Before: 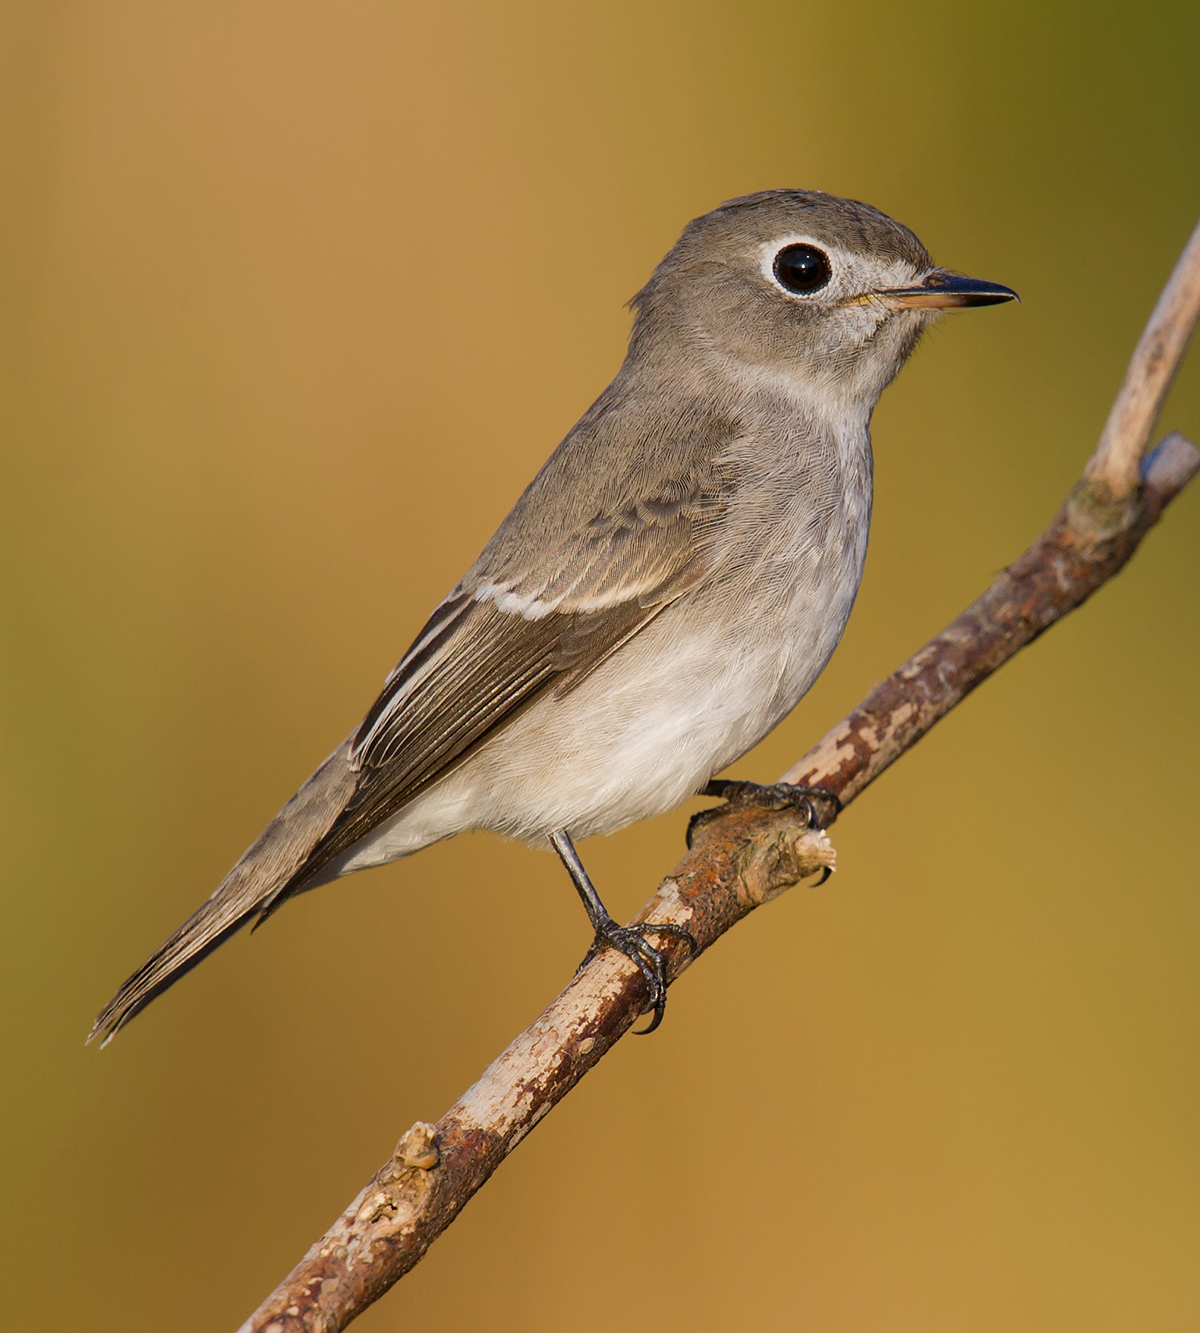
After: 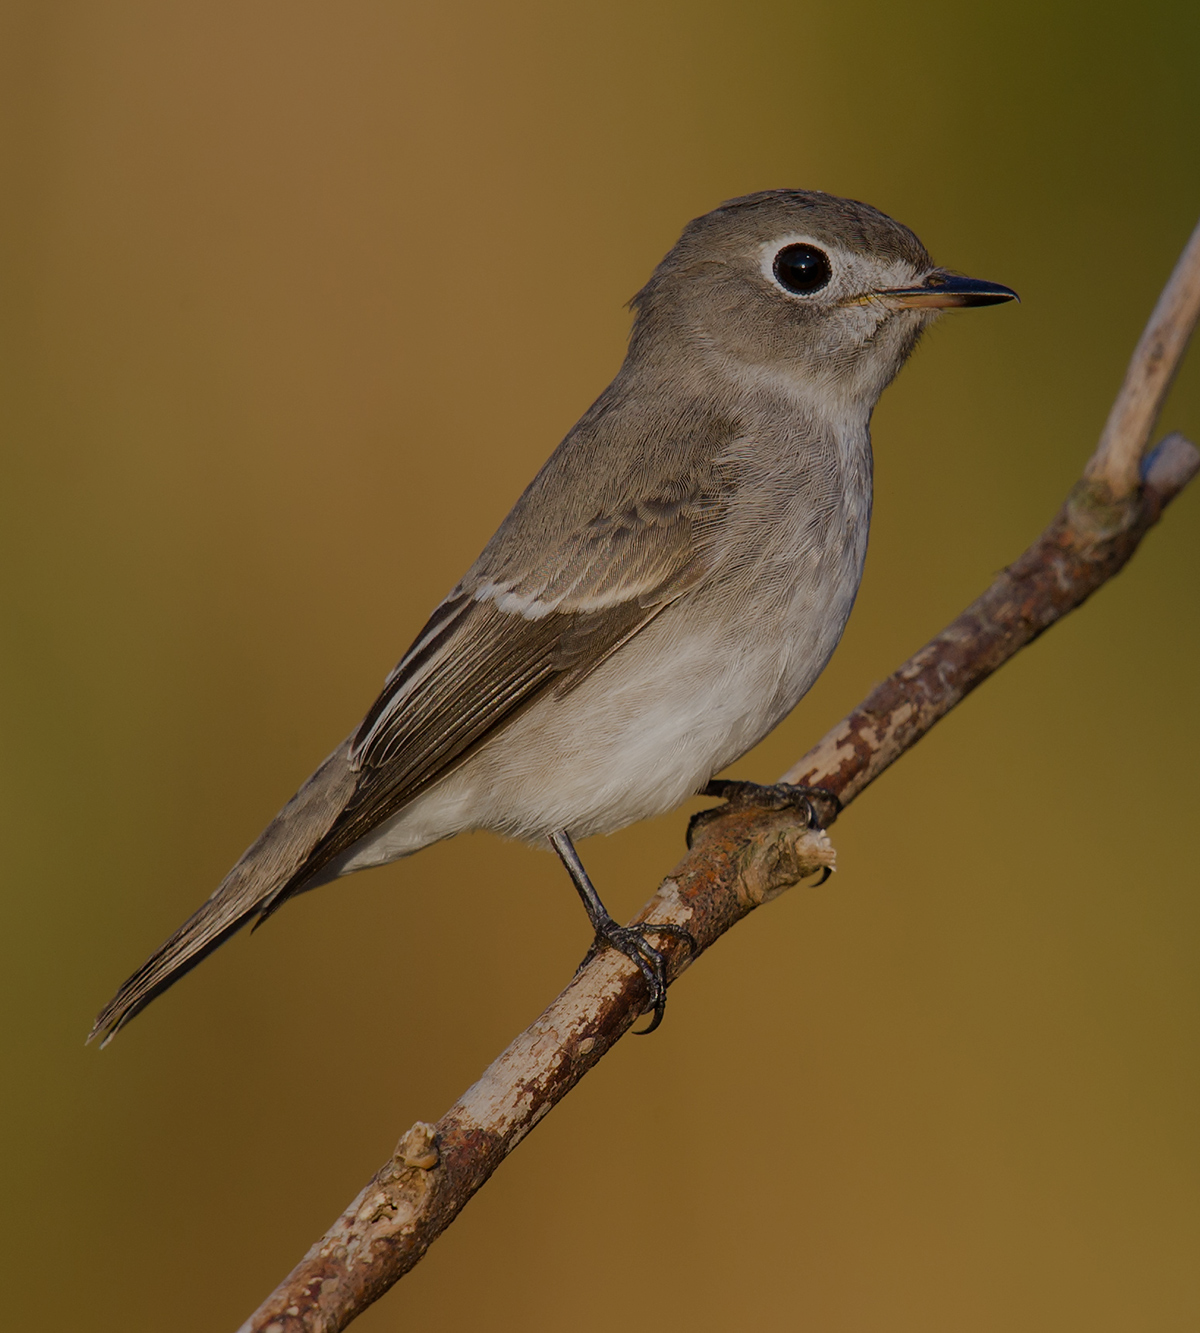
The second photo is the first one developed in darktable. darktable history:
exposure: exposure -1 EV, compensate highlight preservation false
rotate and perspective: automatic cropping original format, crop left 0, crop top 0
